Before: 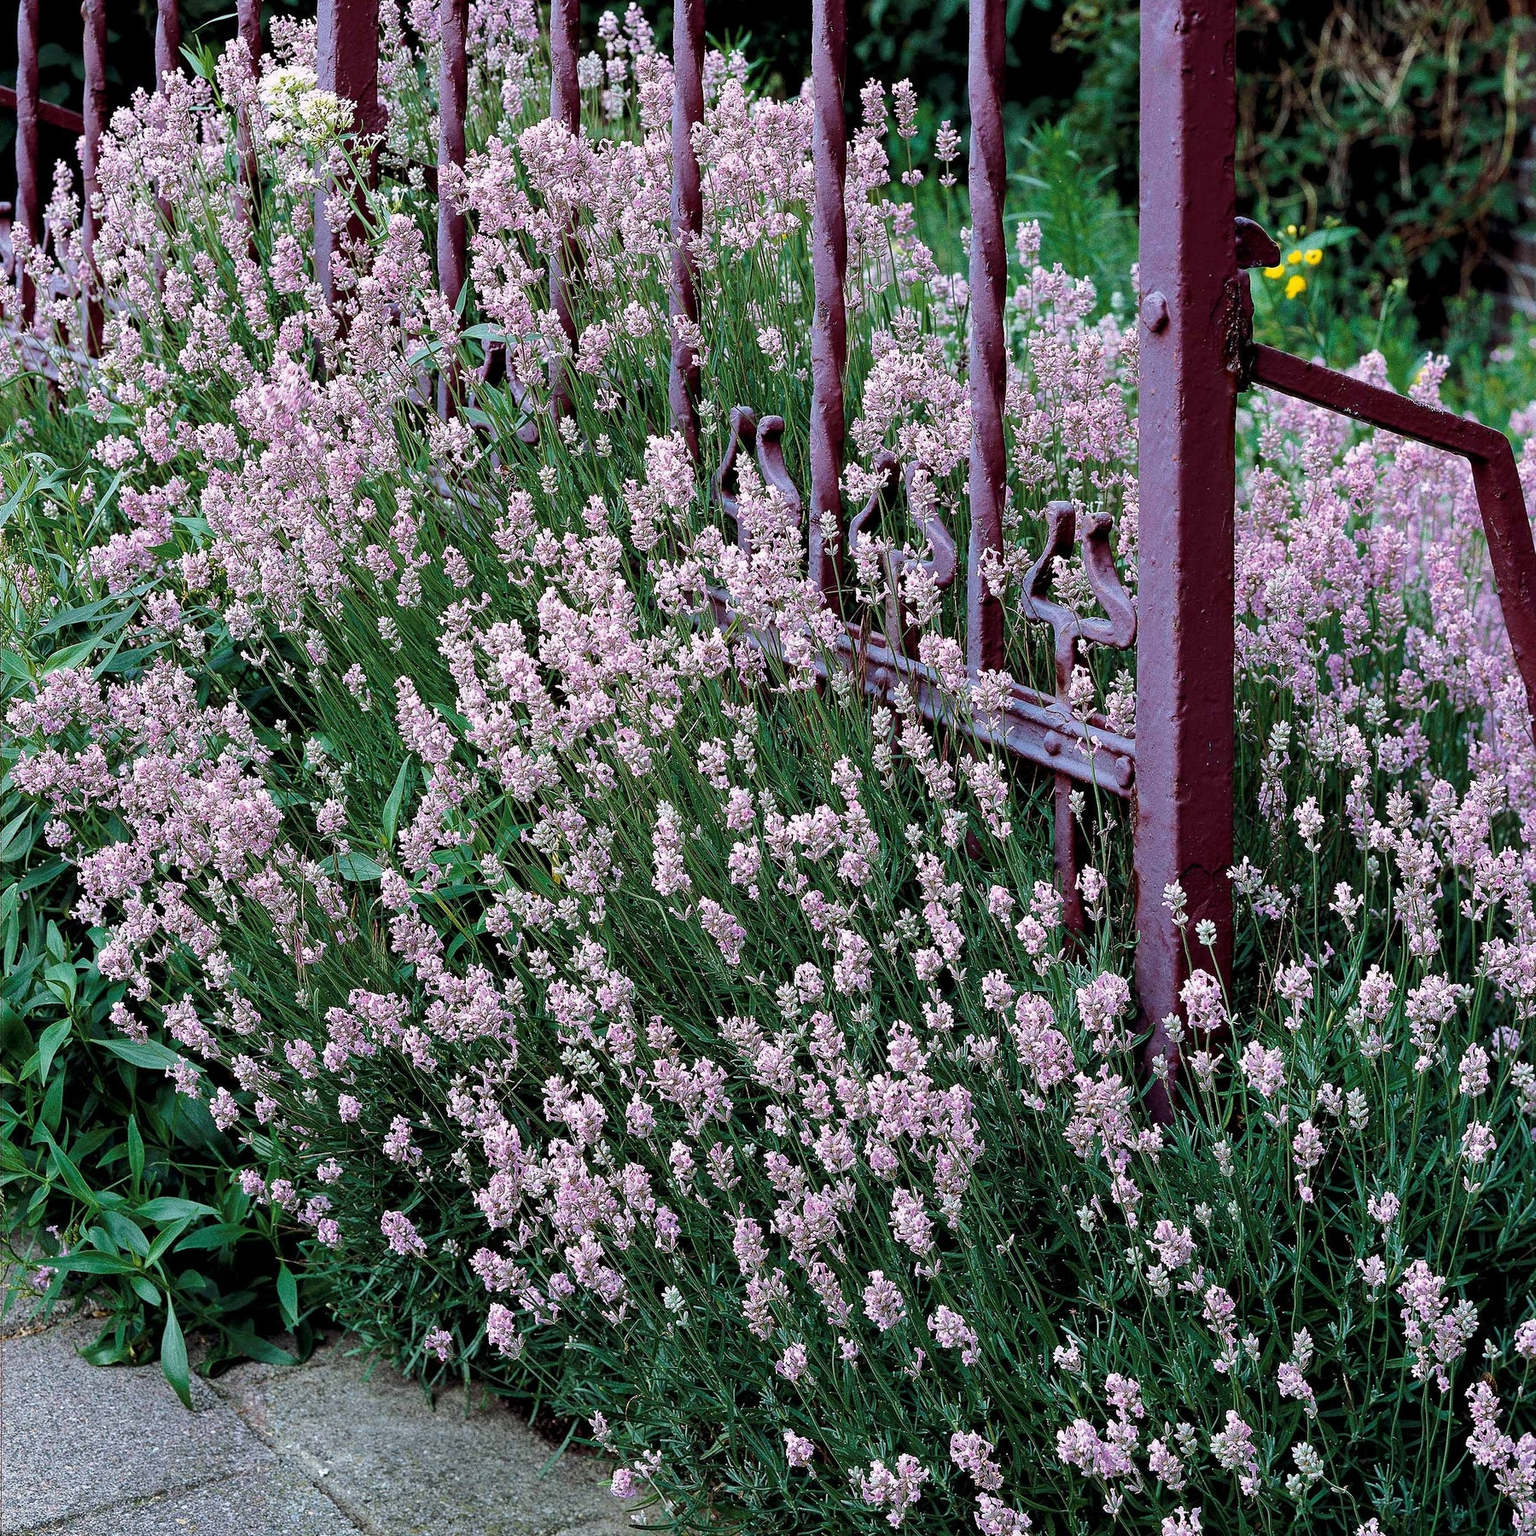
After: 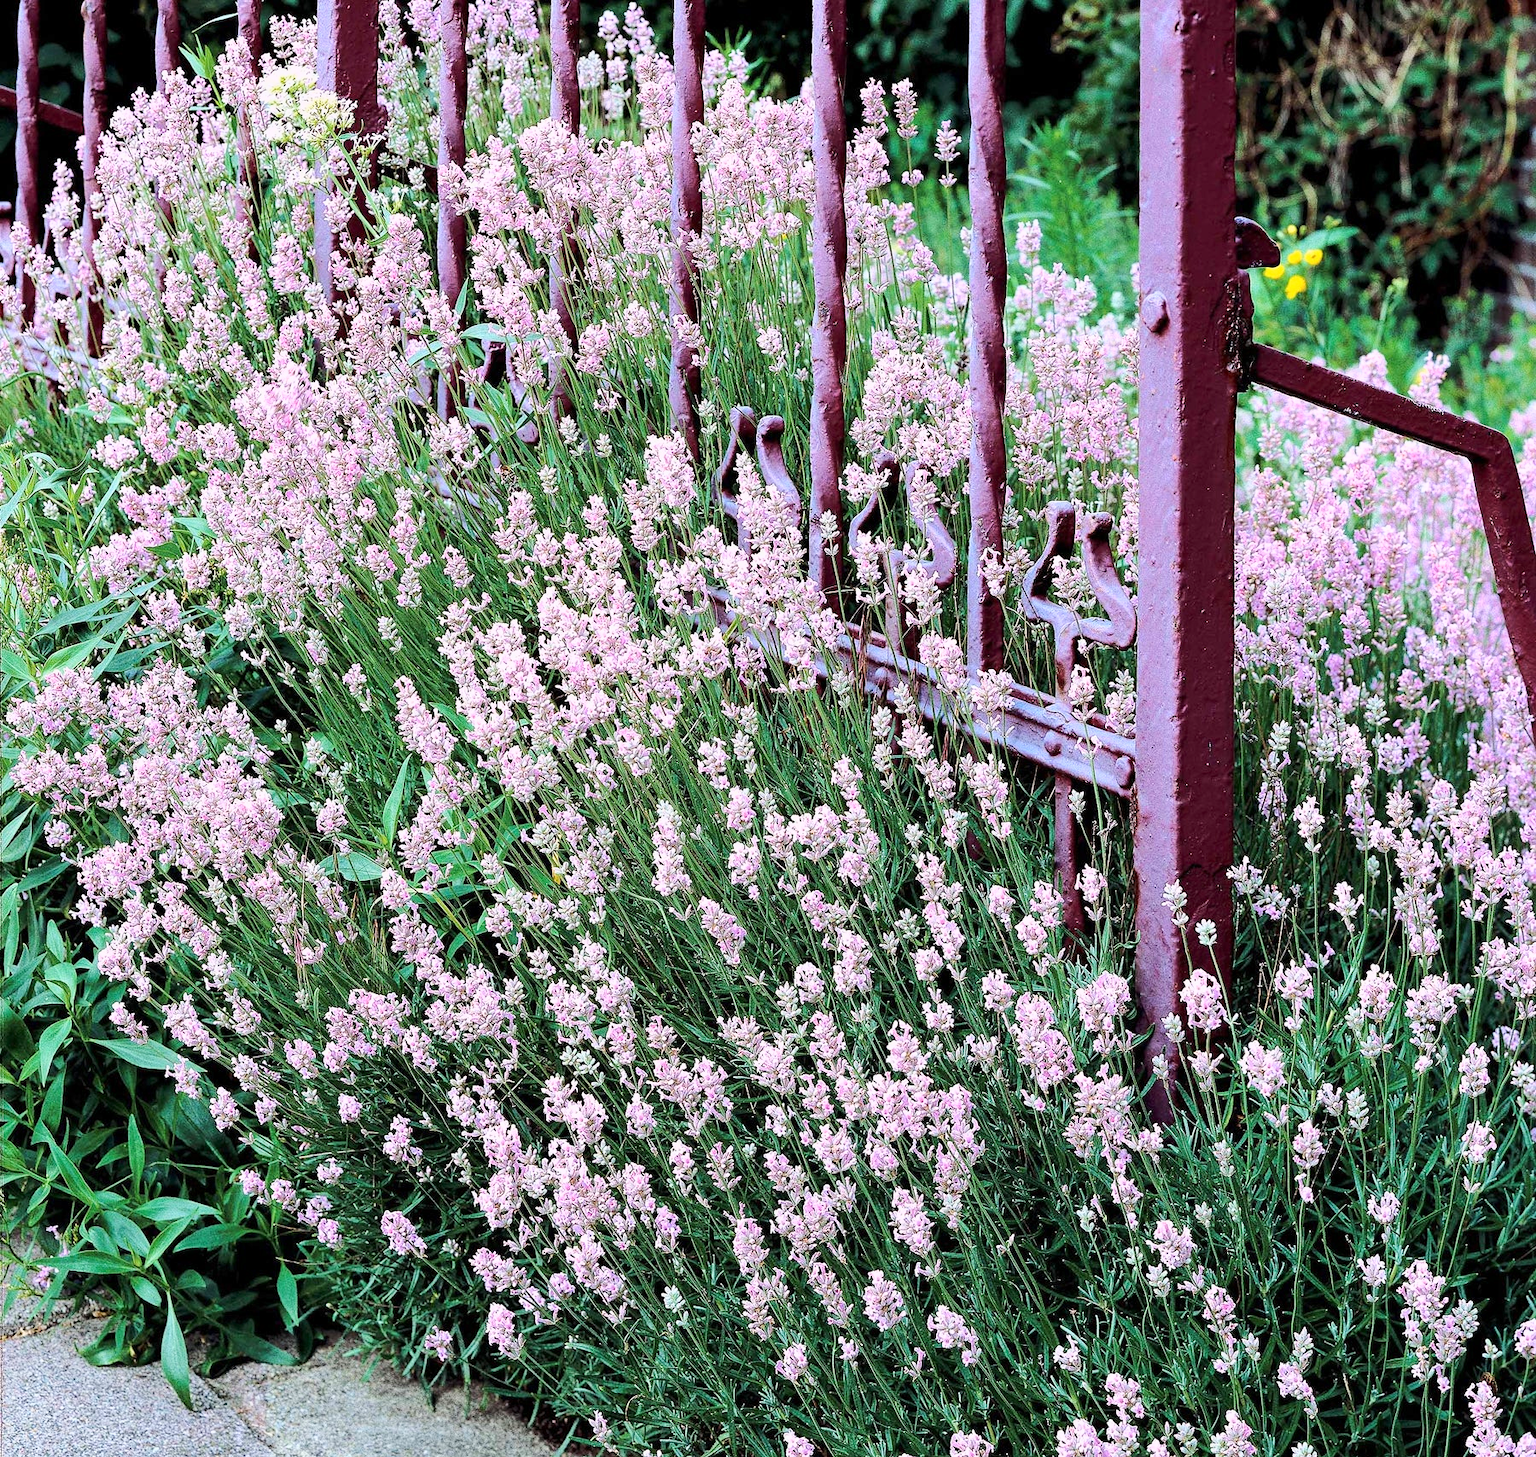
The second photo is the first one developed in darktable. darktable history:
base curve: curves: ch0 [(0, 0) (0.025, 0.046) (0.112, 0.277) (0.467, 0.74) (0.814, 0.929) (1, 0.942)]
crop and rotate: top 0%, bottom 5.097%
